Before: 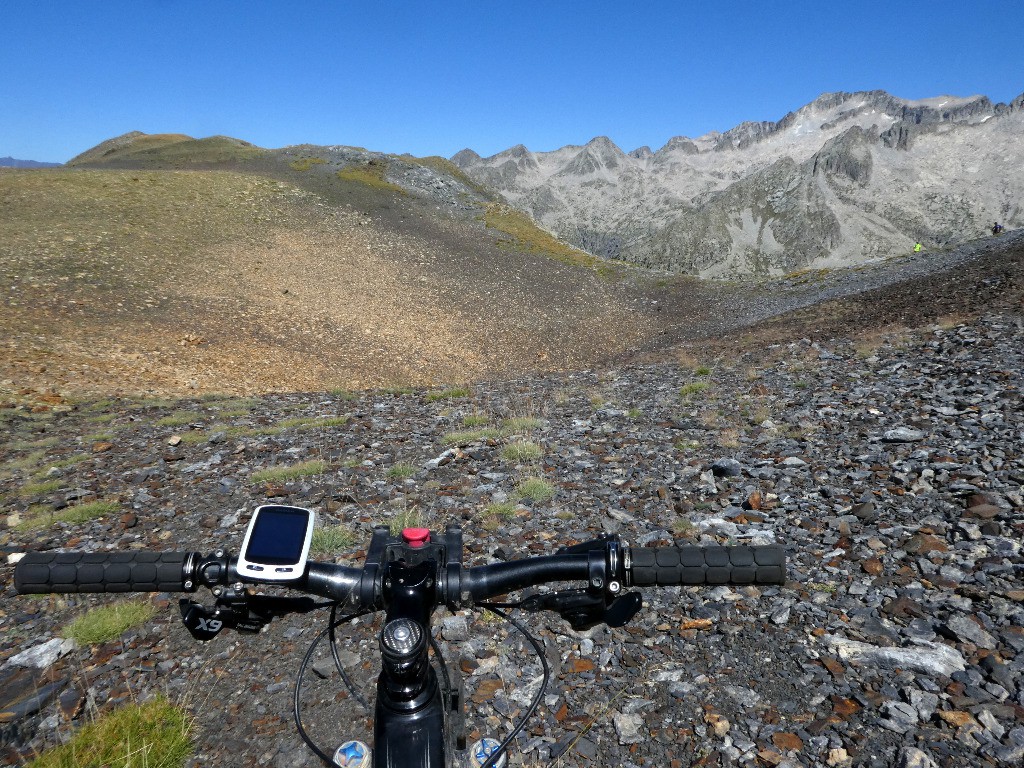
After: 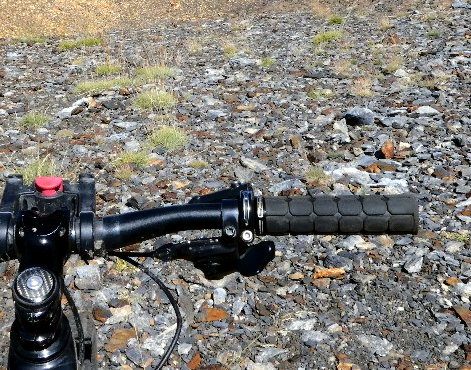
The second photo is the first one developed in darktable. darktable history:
crop: left 35.895%, top 45.777%, right 18.087%, bottom 6.016%
exposure: black level correction 0.001, exposure 0.499 EV, compensate exposure bias true, compensate highlight preservation false
tone curve: curves: ch0 [(0, 0) (0.058, 0.039) (0.168, 0.123) (0.282, 0.327) (0.45, 0.534) (0.676, 0.751) (0.89, 0.919) (1, 1)]; ch1 [(0, 0) (0.094, 0.081) (0.285, 0.299) (0.385, 0.403) (0.447, 0.455) (0.495, 0.496) (0.544, 0.552) (0.589, 0.612) (0.722, 0.728) (1, 1)]; ch2 [(0, 0) (0.257, 0.217) (0.43, 0.421) (0.498, 0.507) (0.531, 0.544) (0.56, 0.579) (0.625, 0.66) (1, 1)], color space Lab, independent channels, preserve colors none
